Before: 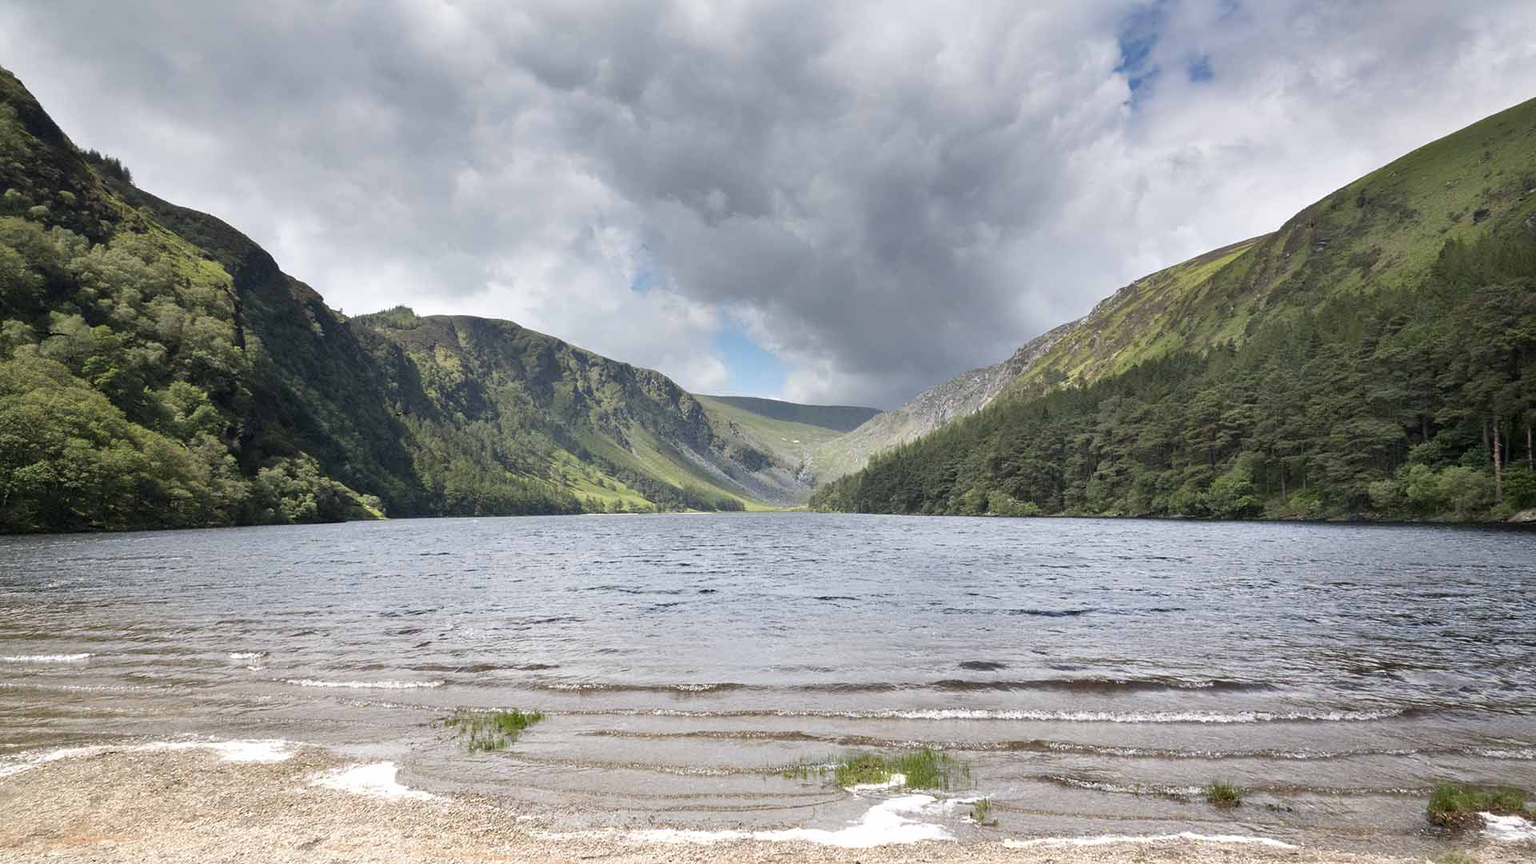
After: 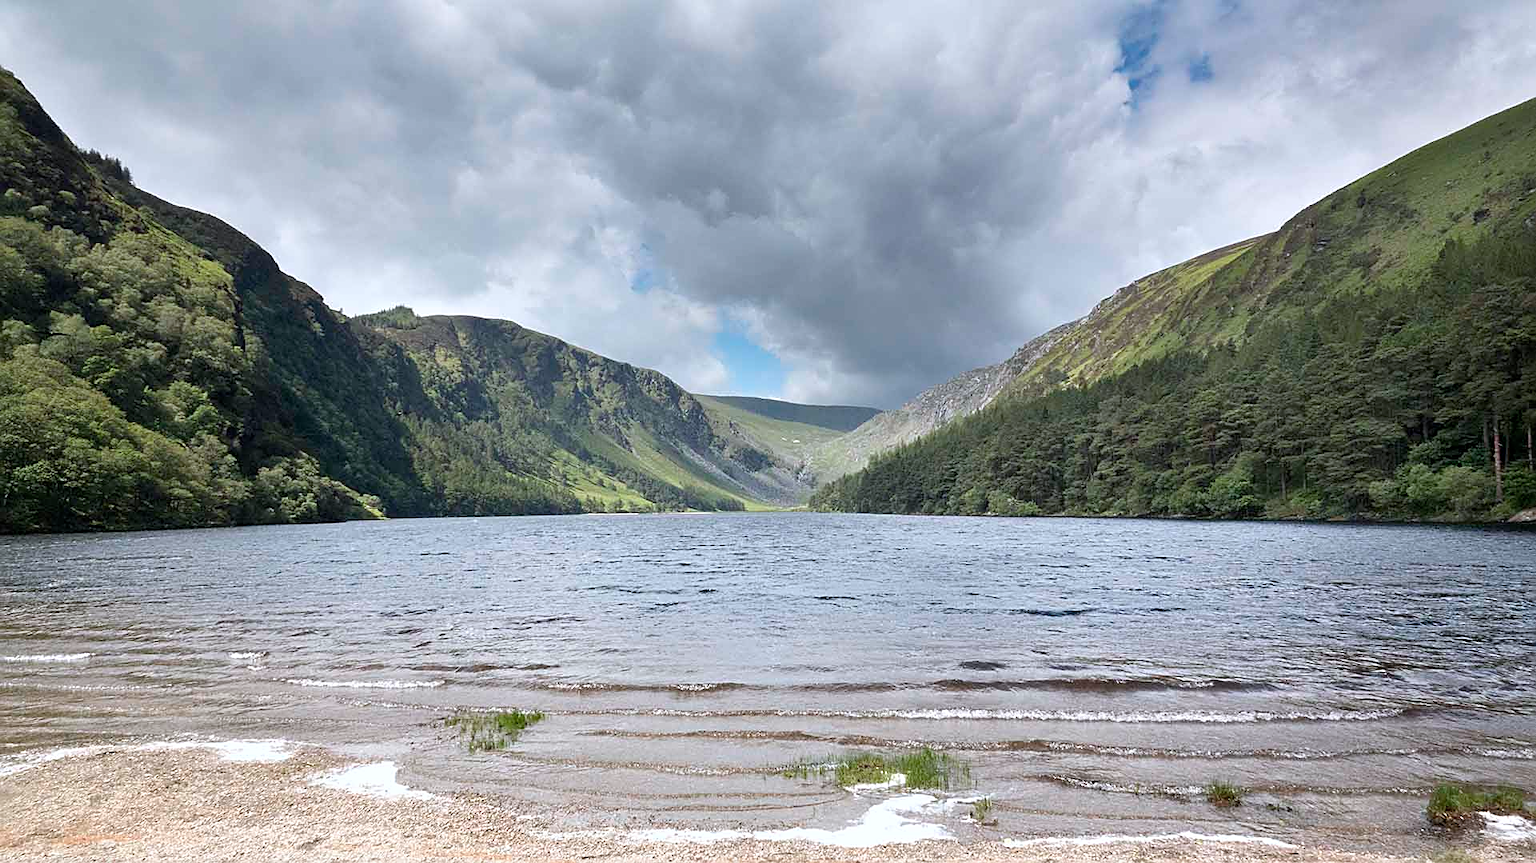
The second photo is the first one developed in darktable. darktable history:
color calibration: x 0.354, y 0.368, temperature 4674.09 K
tone equalizer: on, module defaults
sharpen: on, module defaults
